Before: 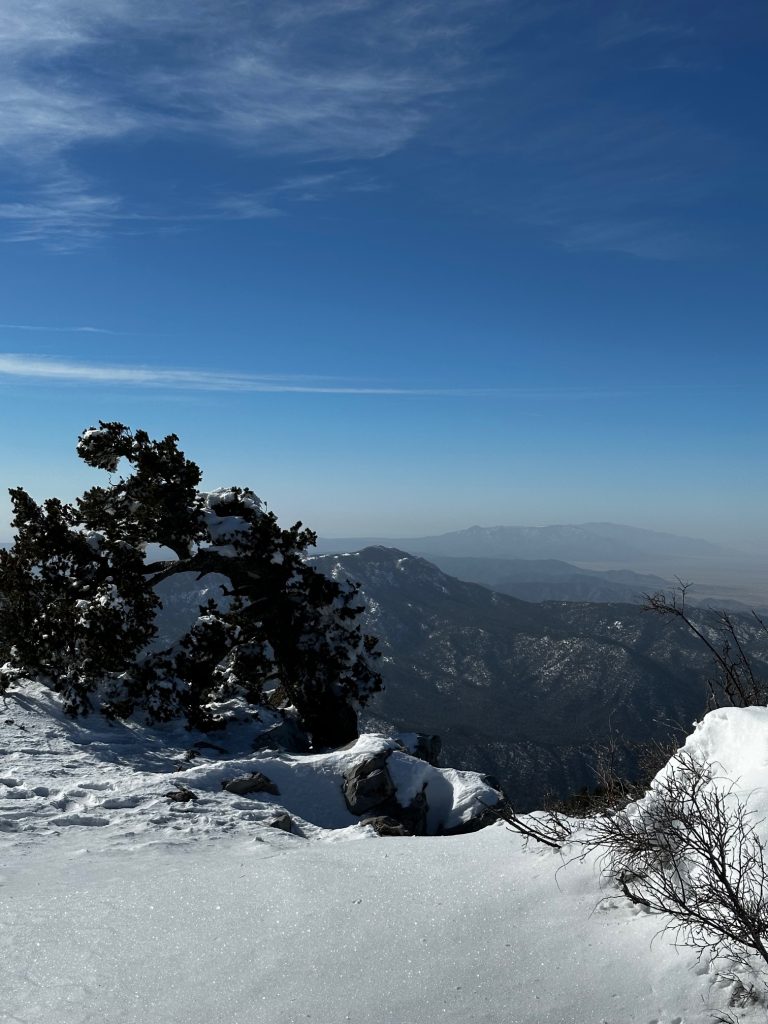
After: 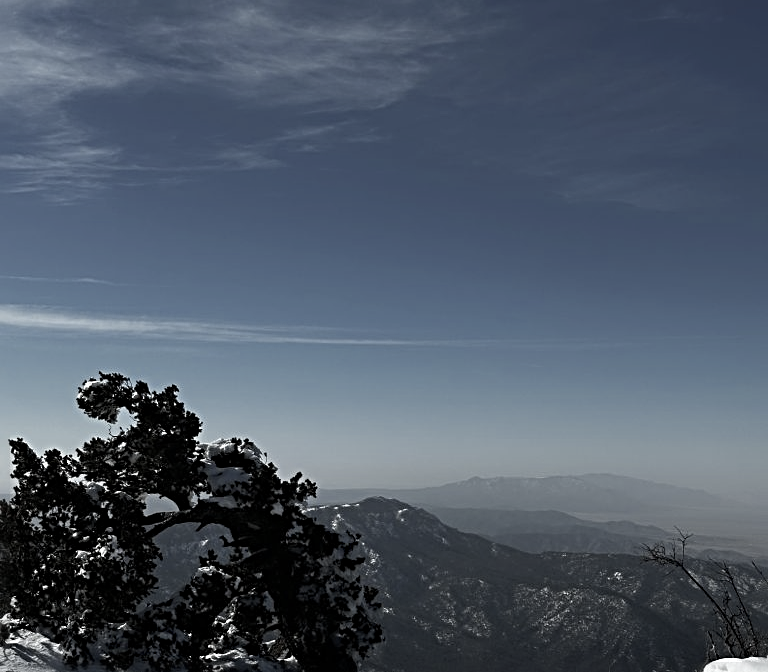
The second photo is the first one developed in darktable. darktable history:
color zones: curves: ch0 [(0, 0.5) (0.125, 0.4) (0.25, 0.5) (0.375, 0.4) (0.5, 0.4) (0.625, 0.35) (0.75, 0.35) (0.875, 0.5)]; ch1 [(0, 0.35) (0.125, 0.45) (0.25, 0.35) (0.375, 0.35) (0.5, 0.35) (0.625, 0.35) (0.75, 0.45) (0.875, 0.35)]; ch2 [(0, 0.6) (0.125, 0.5) (0.25, 0.5) (0.375, 0.6) (0.5, 0.6) (0.625, 0.5) (0.75, 0.5) (0.875, 0.5)]
crop and rotate: top 4.848%, bottom 29.503%
sharpen: radius 4
color correction: saturation 0.5
